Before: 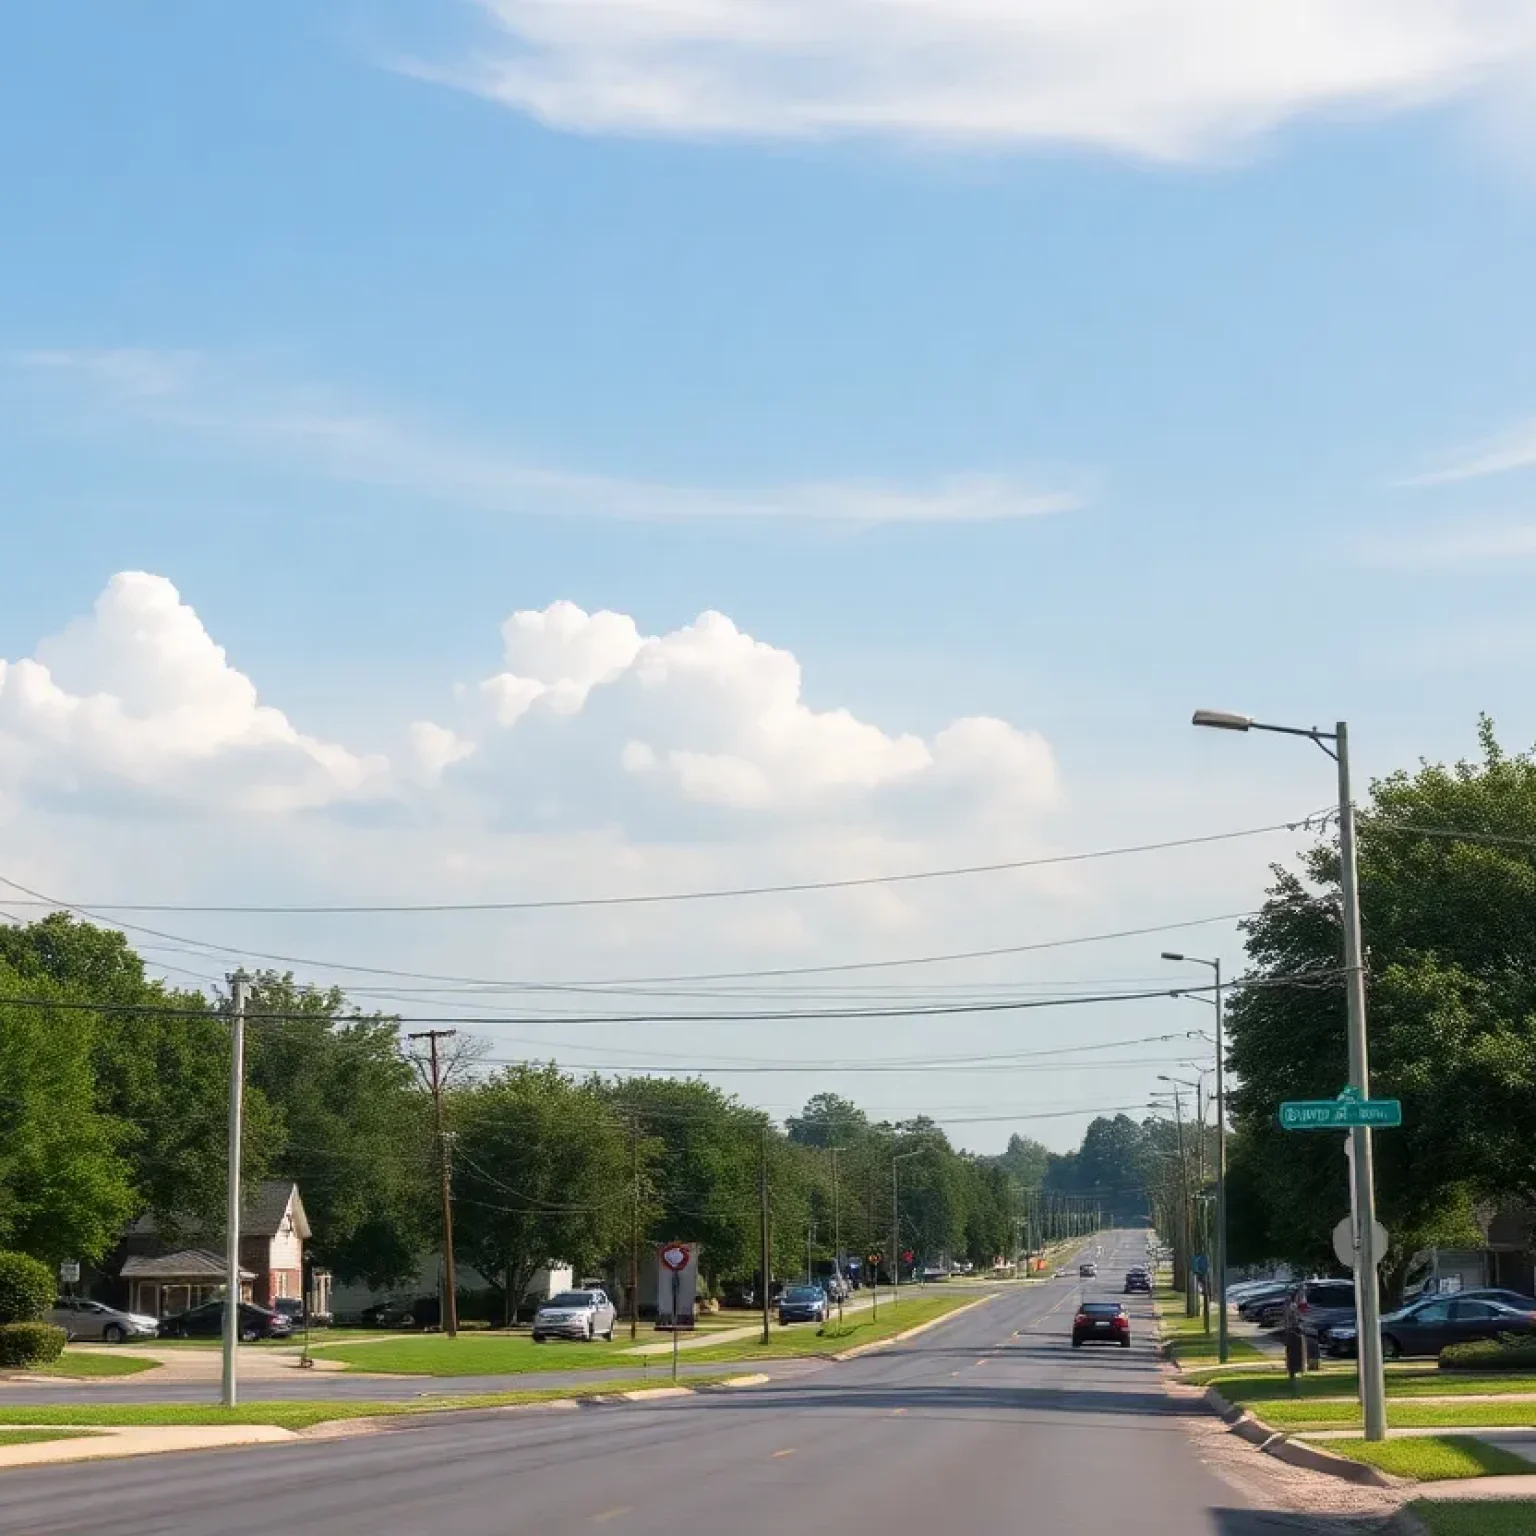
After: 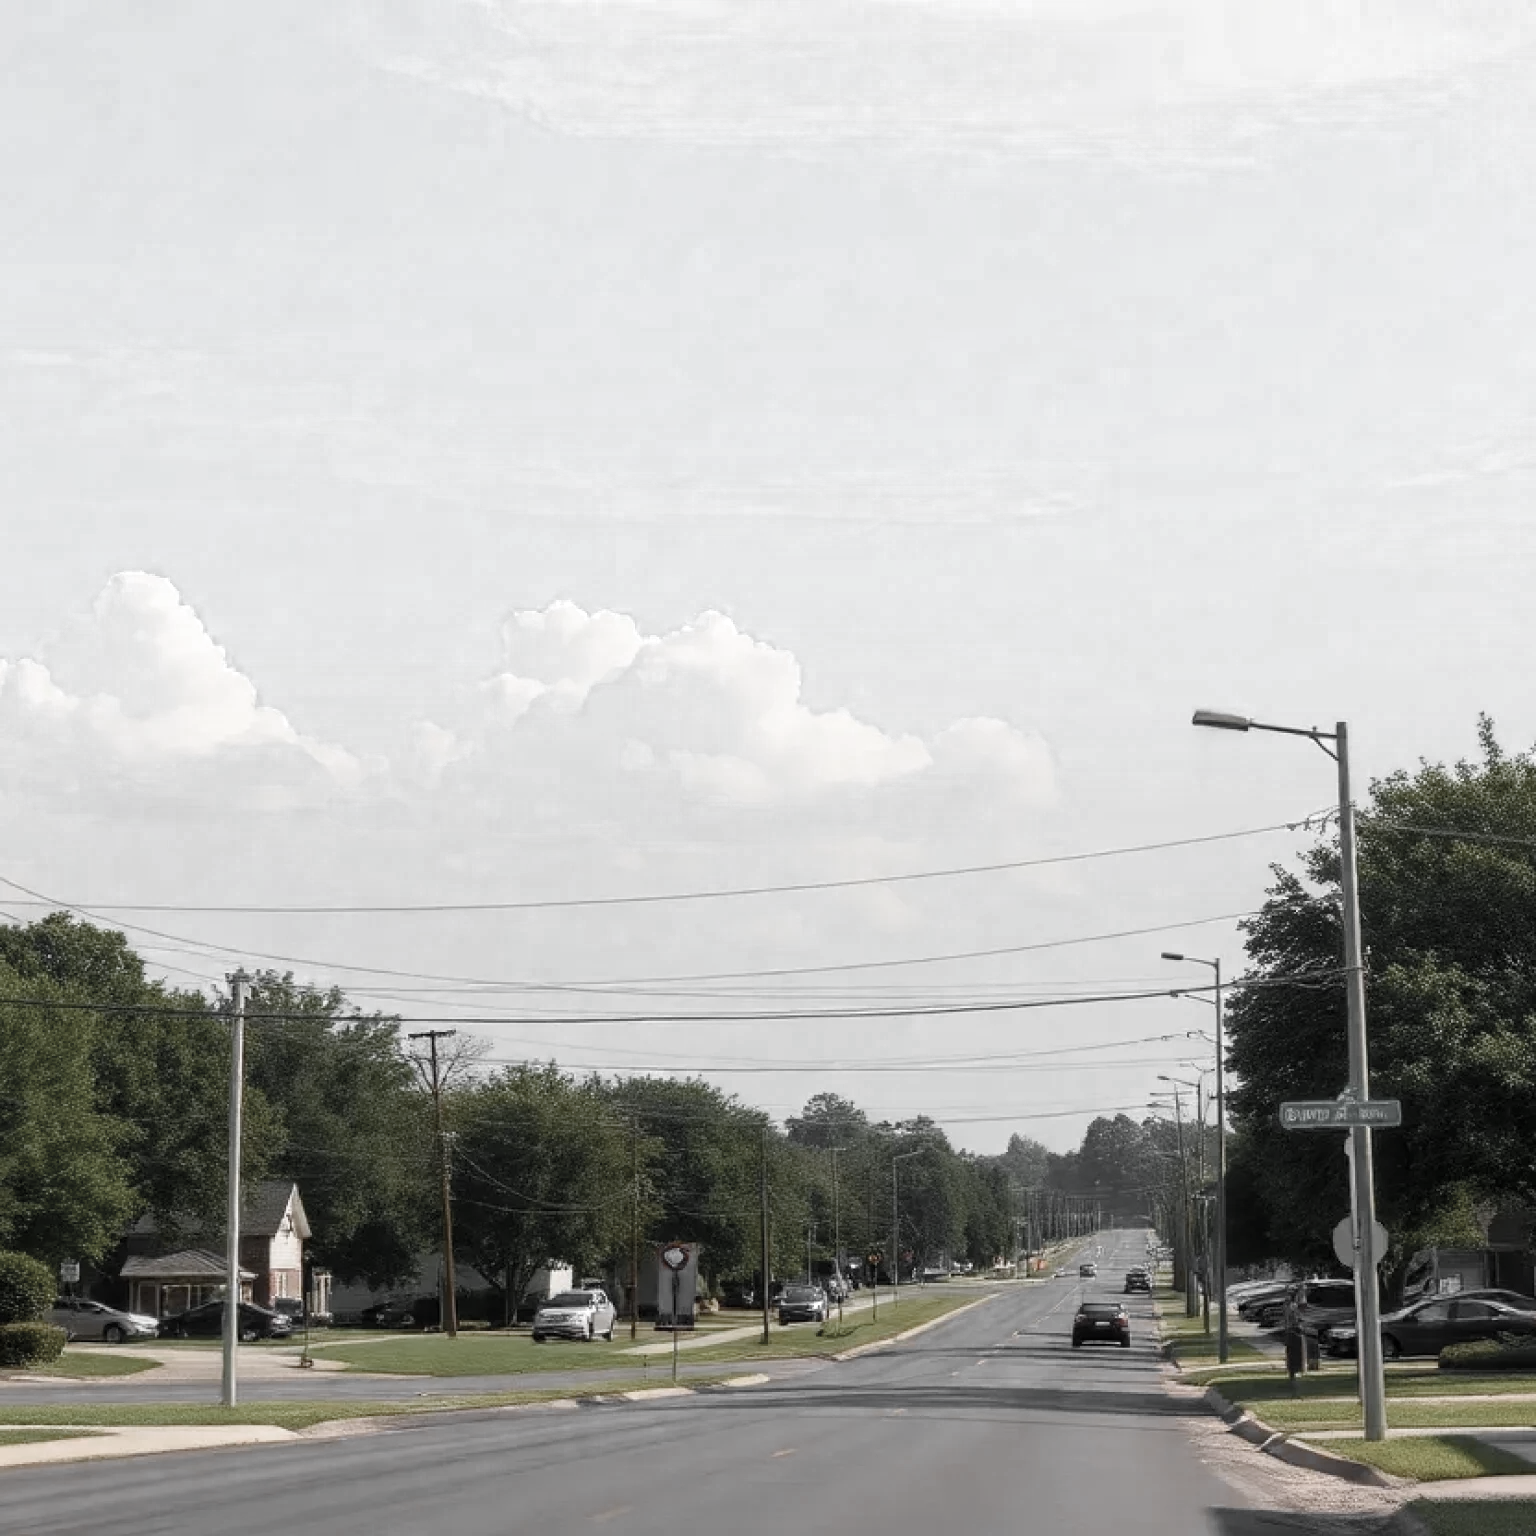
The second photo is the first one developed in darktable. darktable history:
color zones: curves: ch0 [(0, 0.613) (0.01, 0.613) (0.245, 0.448) (0.498, 0.529) (0.642, 0.665) (0.879, 0.777) (0.99, 0.613)]; ch1 [(0, 0.035) (0.121, 0.189) (0.259, 0.197) (0.415, 0.061) (0.589, 0.022) (0.732, 0.022) (0.857, 0.026) (0.991, 0.053)]
color balance rgb: perceptual saturation grading › global saturation 20%, perceptual saturation grading › highlights -25%, perceptual saturation grading › shadows 25%
